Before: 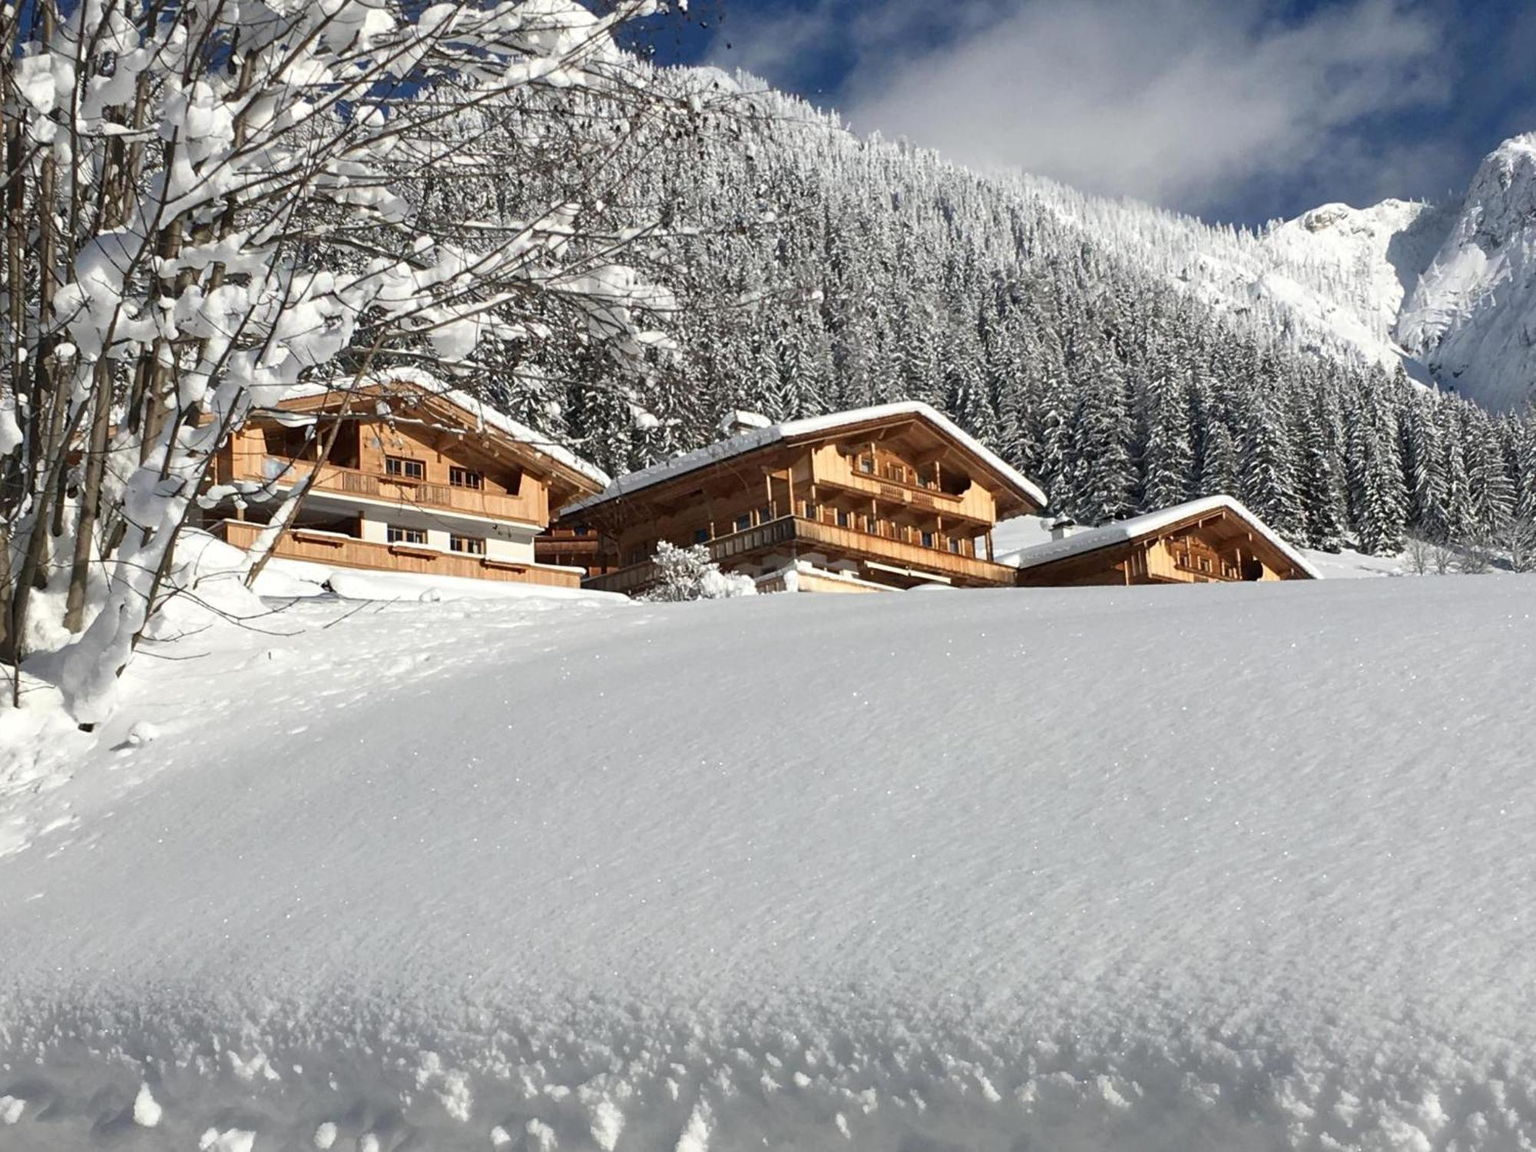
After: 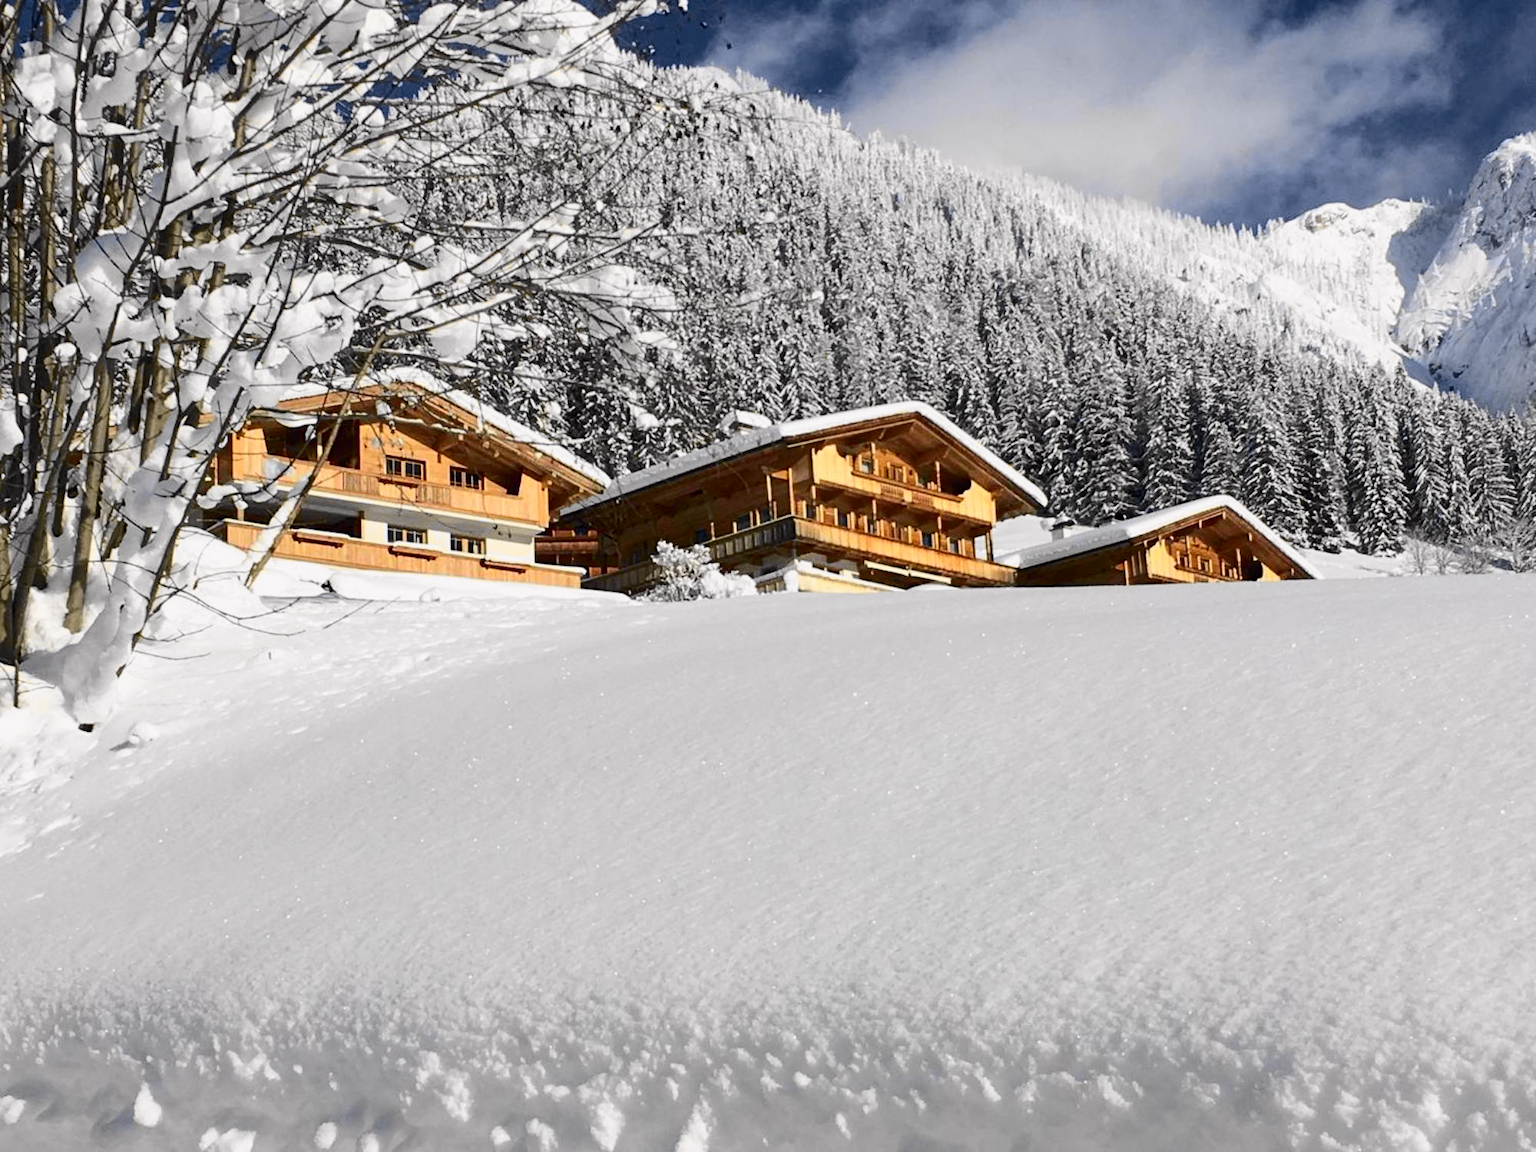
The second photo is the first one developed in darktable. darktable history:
tone curve: curves: ch0 [(0.017, 0) (0.107, 0.071) (0.295, 0.264) (0.447, 0.507) (0.54, 0.618) (0.733, 0.791) (0.879, 0.898) (1, 0.97)]; ch1 [(0, 0) (0.393, 0.415) (0.447, 0.448) (0.485, 0.497) (0.523, 0.515) (0.544, 0.55) (0.59, 0.609) (0.686, 0.686) (1, 1)]; ch2 [(0, 0) (0.369, 0.388) (0.449, 0.431) (0.499, 0.5) (0.521, 0.505) (0.53, 0.538) (0.579, 0.601) (0.669, 0.733) (1, 1)], color space Lab, independent channels, preserve colors none
